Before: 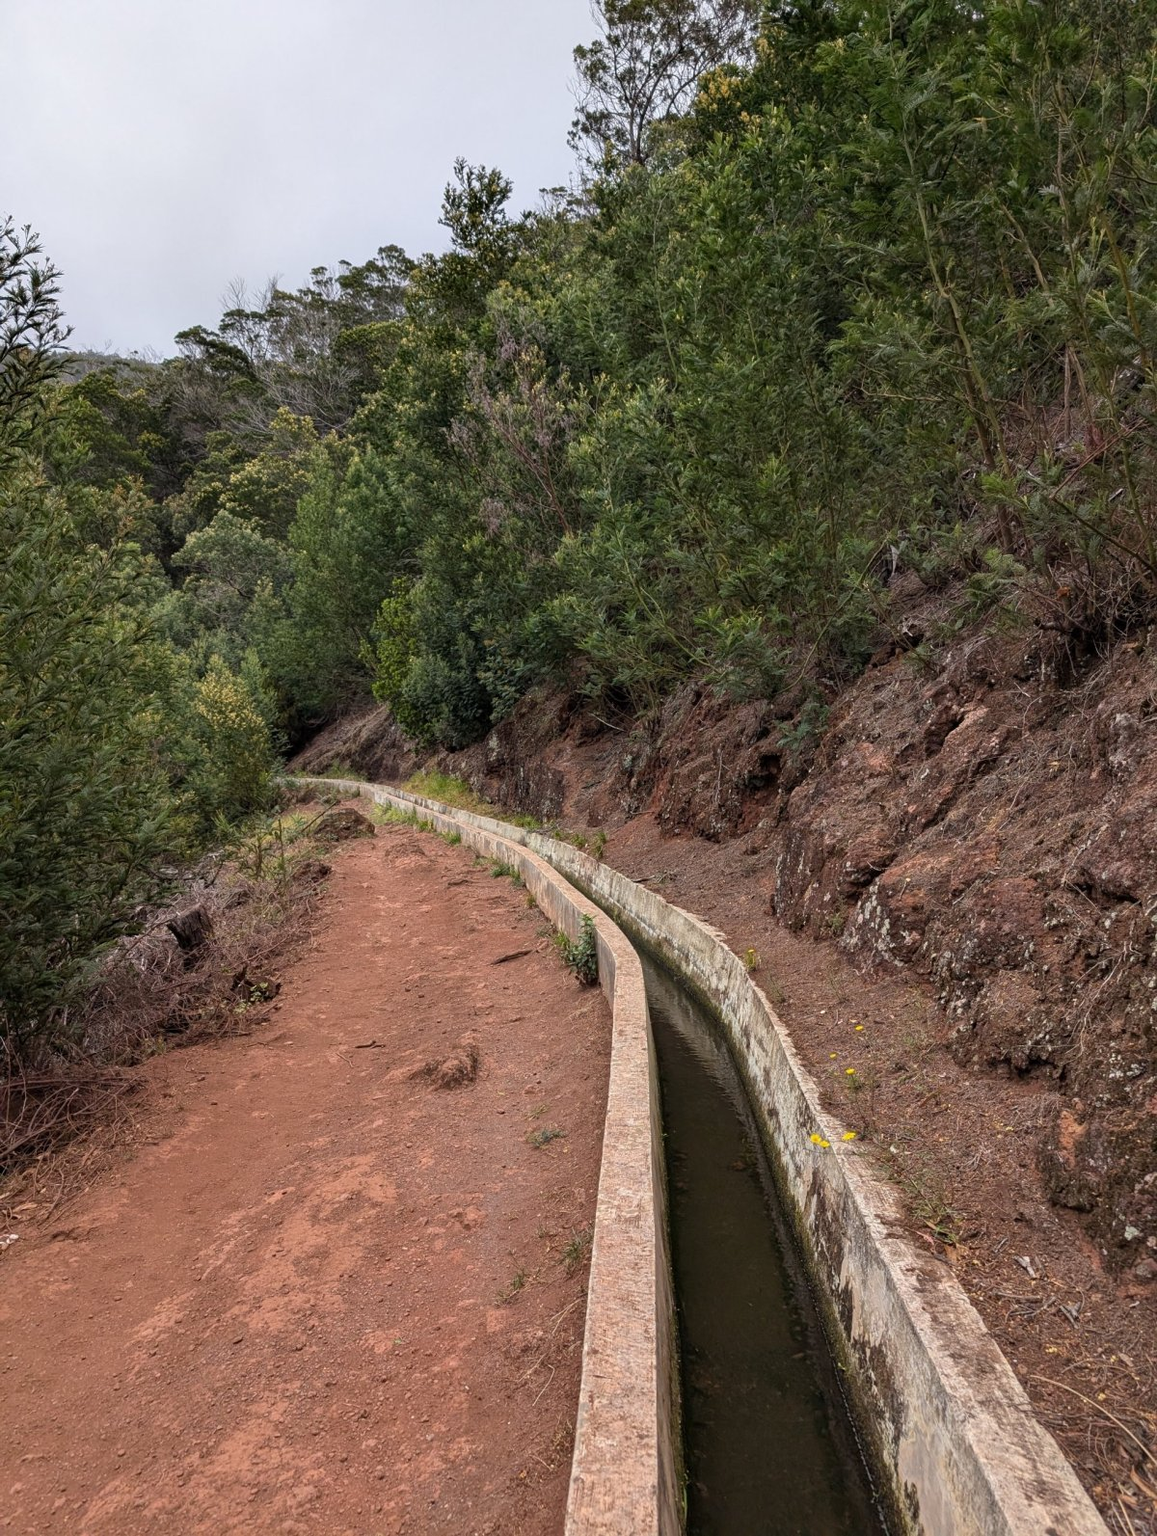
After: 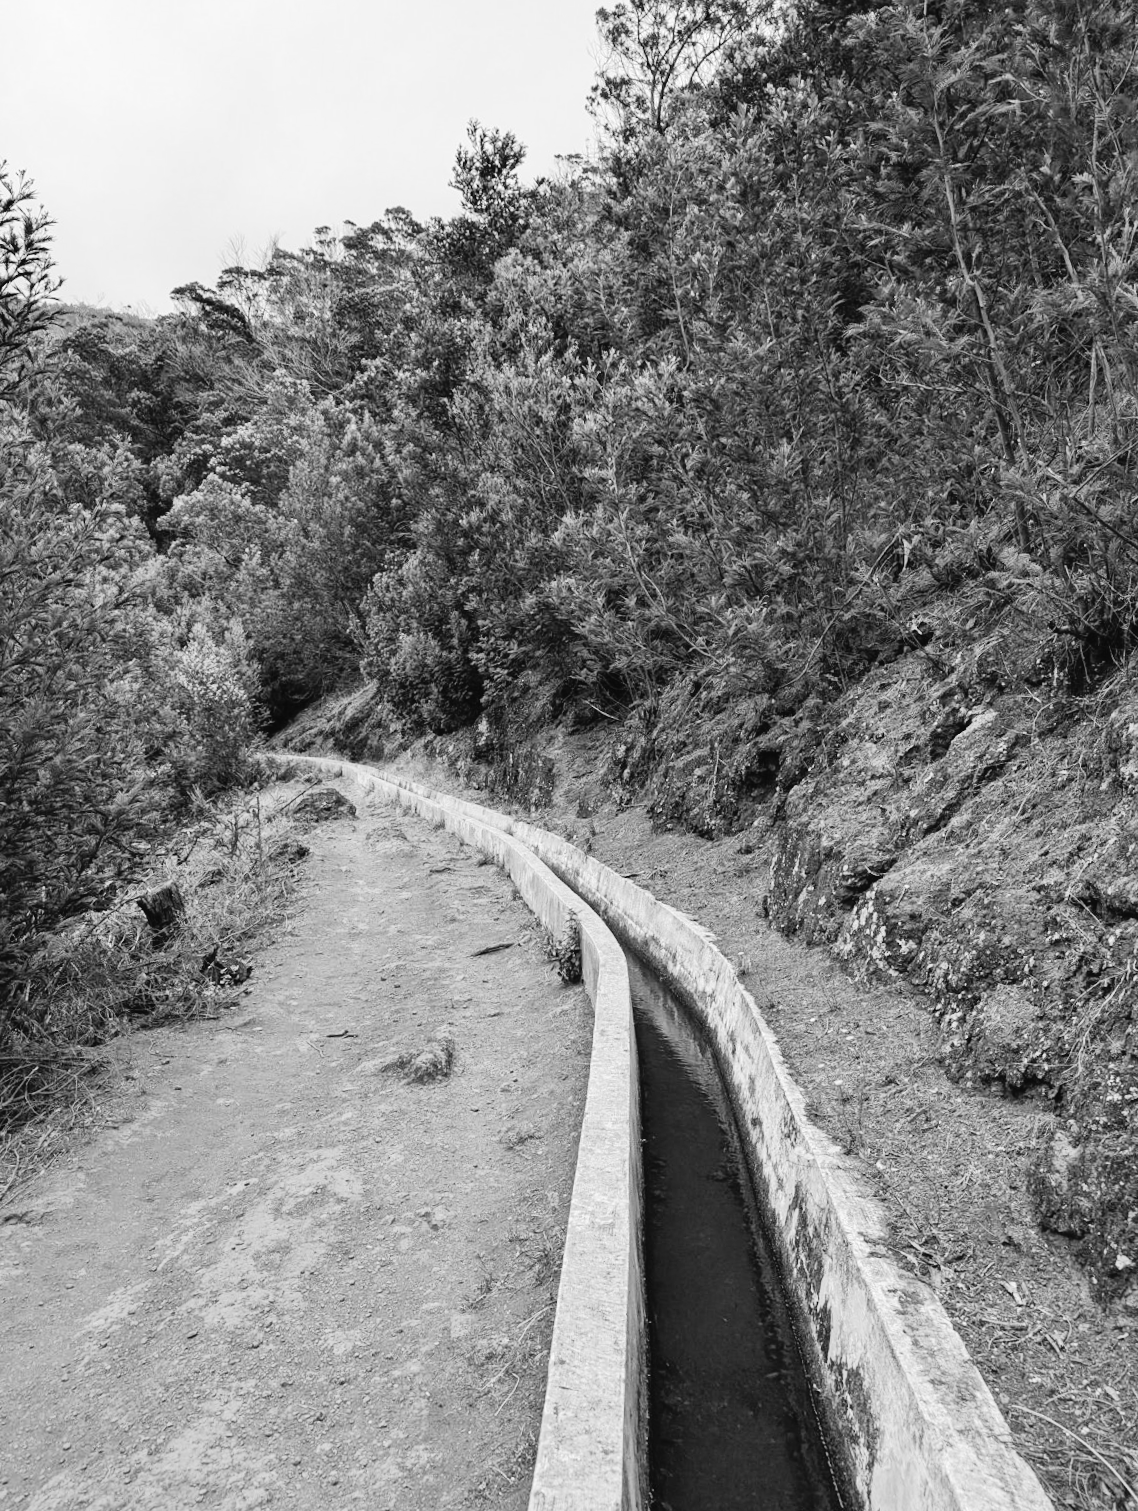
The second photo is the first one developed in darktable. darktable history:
tone curve: curves: ch0 [(0, 0.023) (0.113, 0.081) (0.204, 0.197) (0.498, 0.608) (0.709, 0.819) (0.984, 0.961)]; ch1 [(0, 0) (0.172, 0.123) (0.317, 0.272) (0.414, 0.382) (0.476, 0.479) (0.505, 0.501) (0.528, 0.54) (0.618, 0.647) (0.709, 0.764) (1, 1)]; ch2 [(0, 0) (0.411, 0.424) (0.492, 0.502) (0.521, 0.521) (0.55, 0.576) (0.686, 0.638) (1, 1)], color space Lab, independent channels, preserve colors none
crop and rotate: angle -2.38°
color balance rgb: shadows fall-off 101%, linear chroma grading › mid-tones 7.63%, perceptual saturation grading › mid-tones 11.68%, mask middle-gray fulcrum 22.45%, global vibrance 10.11%, saturation formula JzAzBz (2021)
exposure: black level correction 0, exposure 0.7 EV, compensate exposure bias true, compensate highlight preservation false
contrast brightness saturation: contrast 0.11, saturation -0.17
color correction: highlights a* -20.17, highlights b* 20.27, shadows a* 20.03, shadows b* -20.46, saturation 0.43
shadows and highlights: shadows 25, white point adjustment -3, highlights -30
monochrome: size 1
